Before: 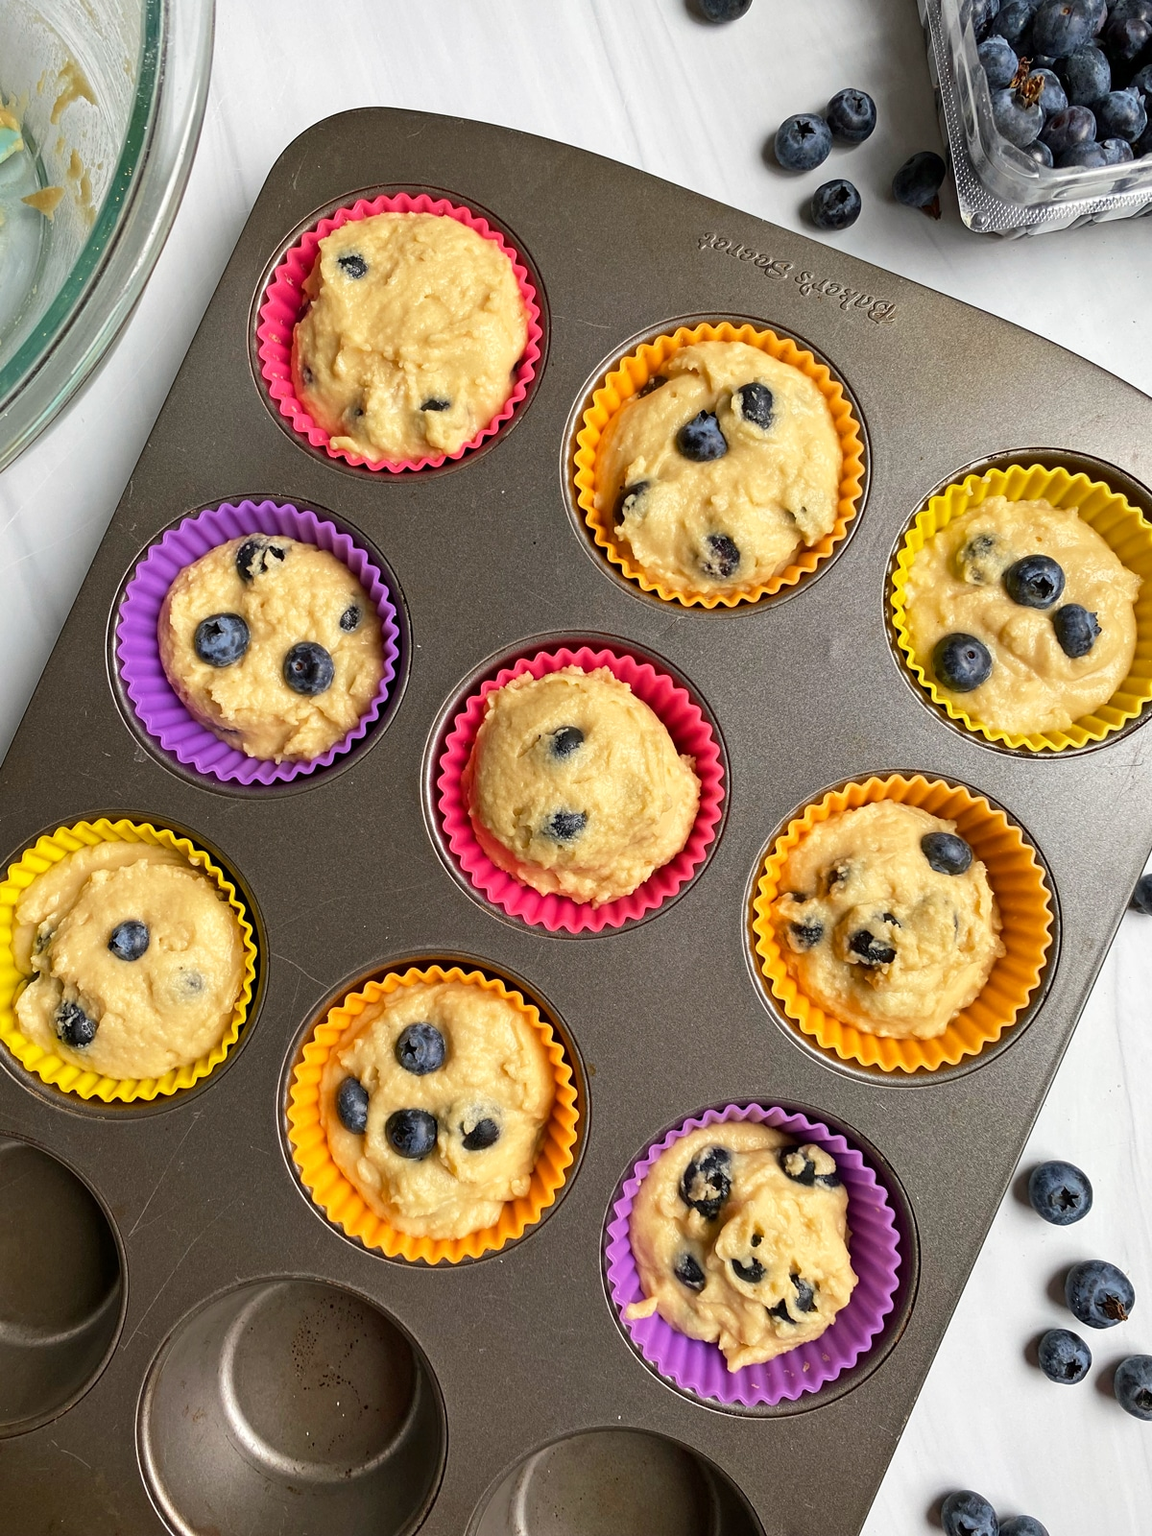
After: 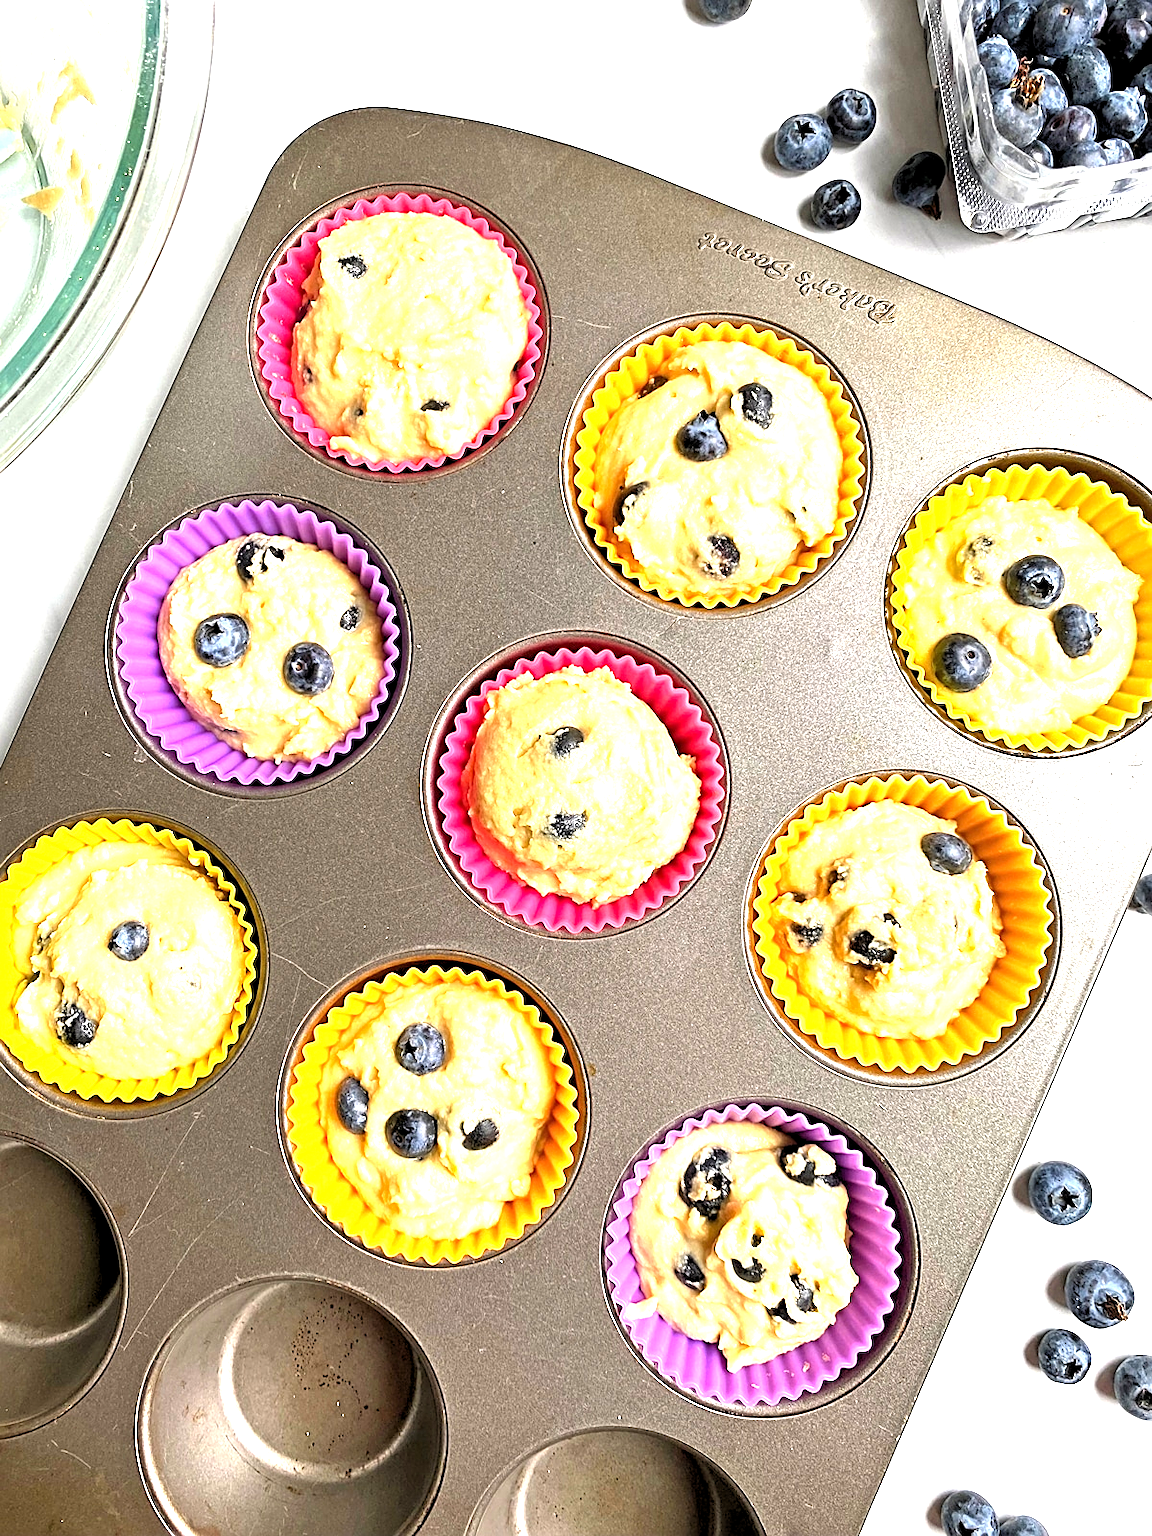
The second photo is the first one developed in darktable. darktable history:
rgb levels: levels [[0.01, 0.419, 0.839], [0, 0.5, 1], [0, 0.5, 1]]
local contrast: mode bilateral grid, contrast 10, coarseness 25, detail 115%, midtone range 0.2
sharpen: on, module defaults
exposure: black level correction 0, exposure 1.45 EV, compensate exposure bias true, compensate highlight preservation false
